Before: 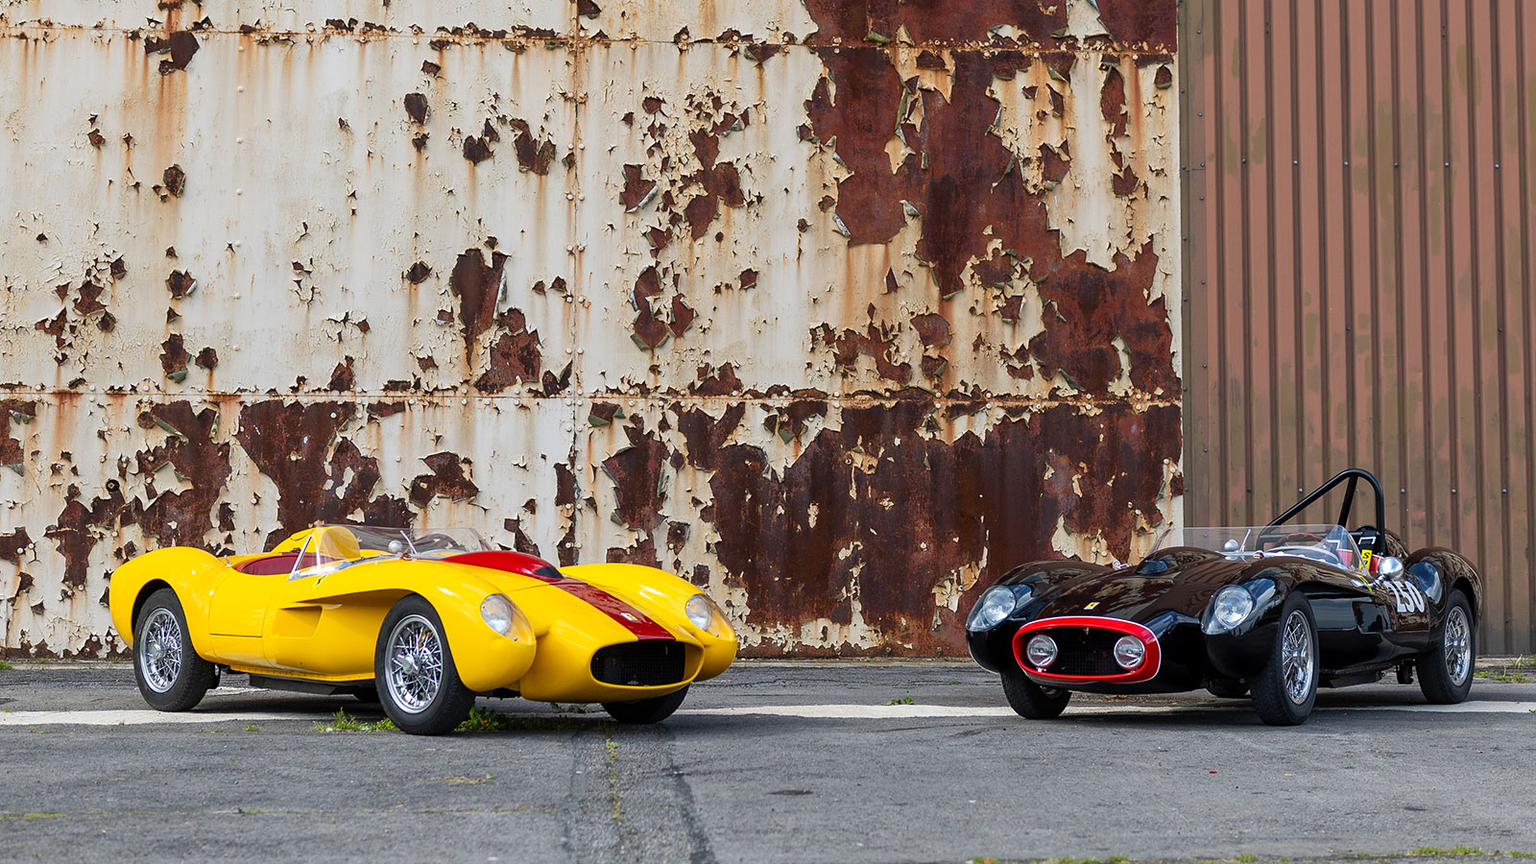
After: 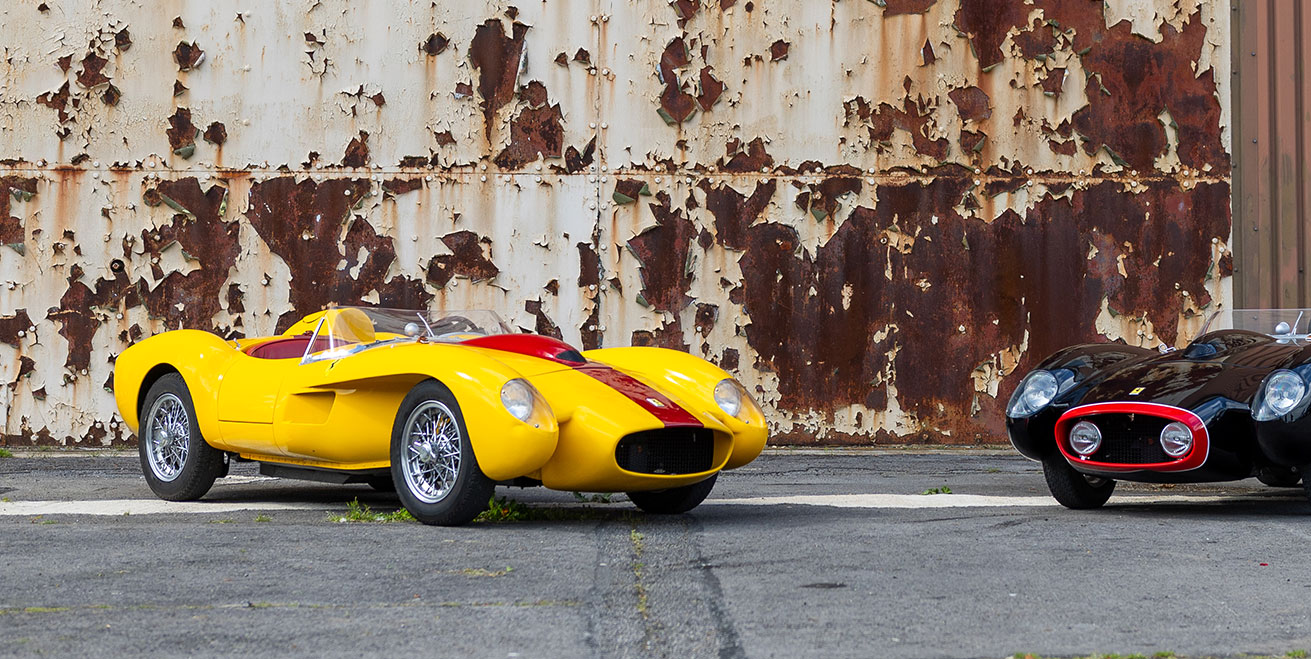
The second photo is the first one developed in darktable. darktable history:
tone equalizer: on, module defaults
crop: top 26.699%, right 18.015%
